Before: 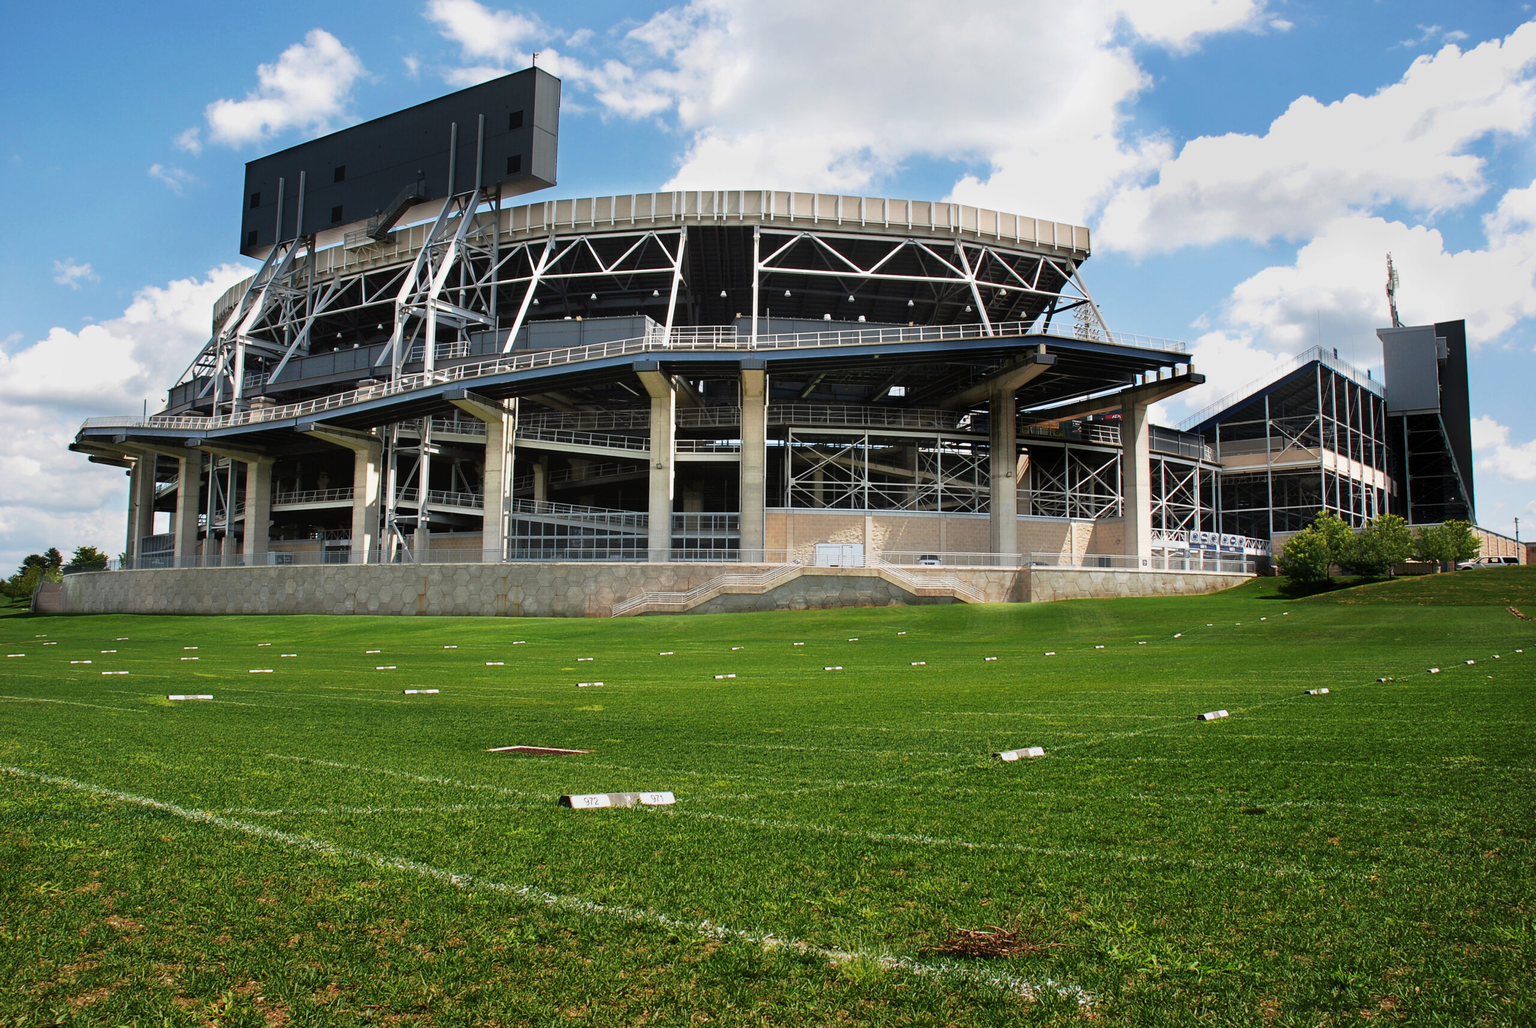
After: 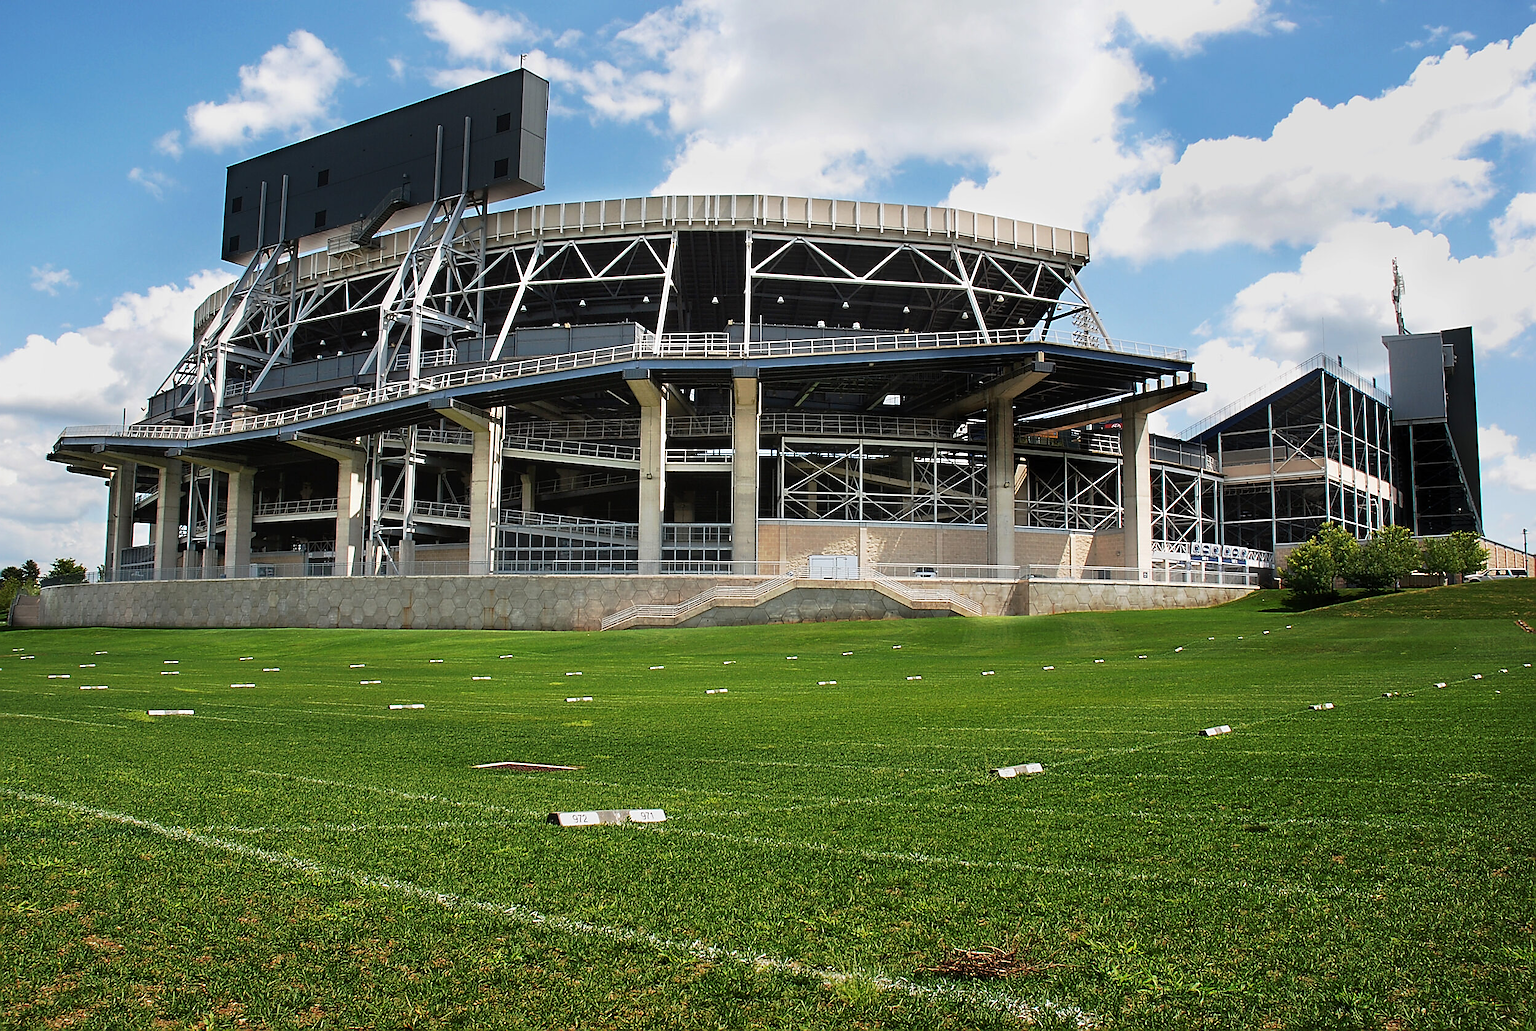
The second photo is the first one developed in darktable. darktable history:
sharpen: radius 1.383, amount 1.256, threshold 0.807
crop and rotate: left 1.536%, right 0.515%, bottom 1.696%
